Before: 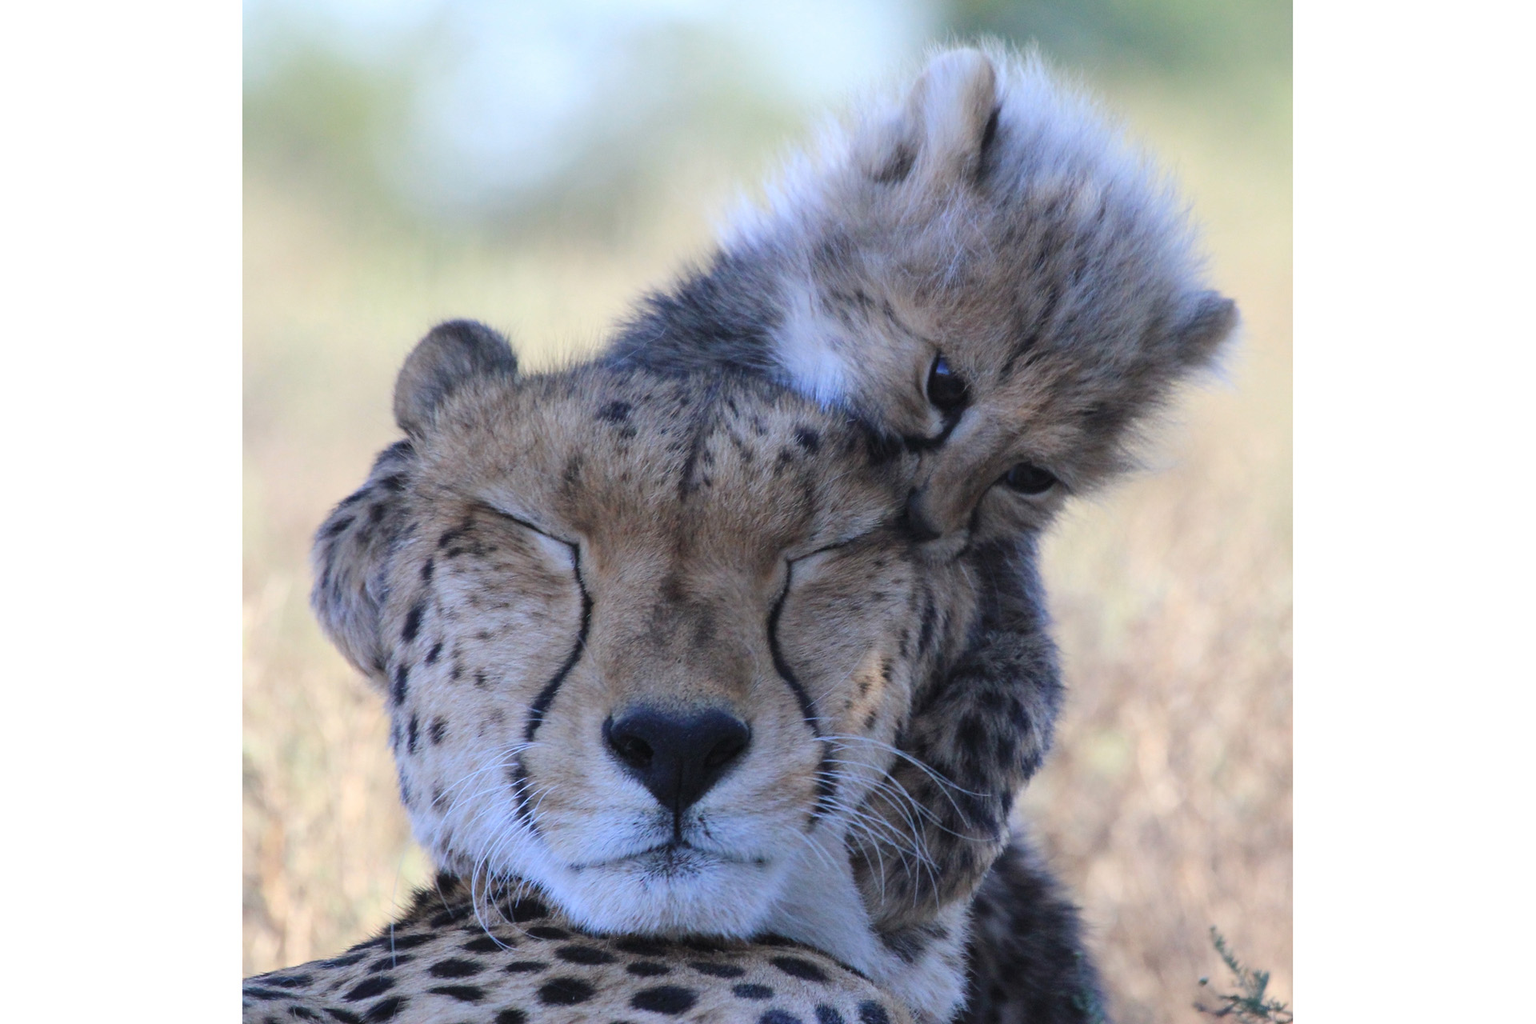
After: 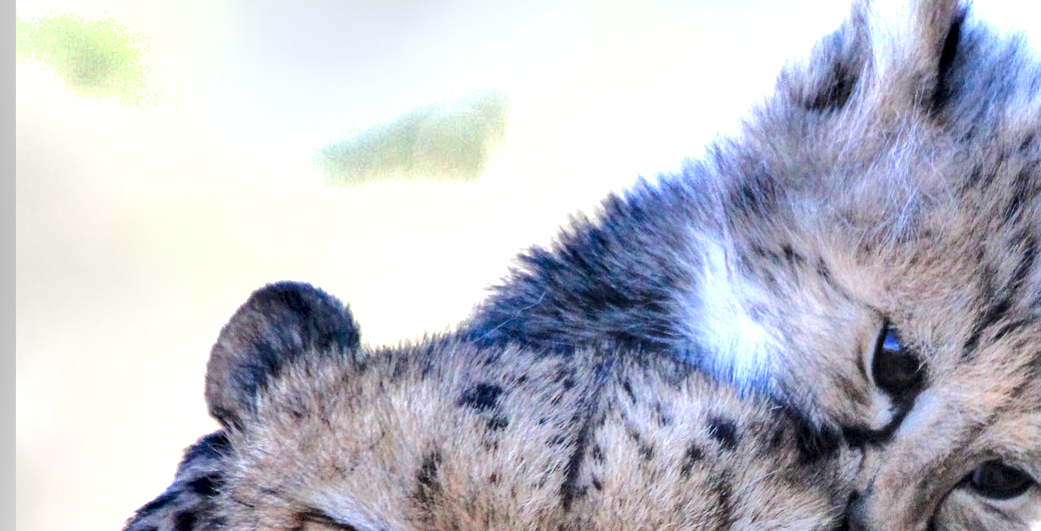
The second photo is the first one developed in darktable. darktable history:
crop: left 14.988%, top 9.279%, right 30.766%, bottom 49.181%
exposure: black level correction 0.001, exposure 0.956 EV, compensate highlight preservation false
shadows and highlights: radius 116.67, shadows 42.41, highlights -61.74, highlights color adjustment 49.08%, soften with gaussian
tone equalizer: -7 EV 0.164 EV, -6 EV 0.564 EV, -5 EV 1.13 EV, -4 EV 1.35 EV, -3 EV 1.14 EV, -2 EV 0.6 EV, -1 EV 0.155 EV, edges refinement/feathering 500, mask exposure compensation -1.57 EV, preserve details no
local contrast: highlights 57%, detail 145%
